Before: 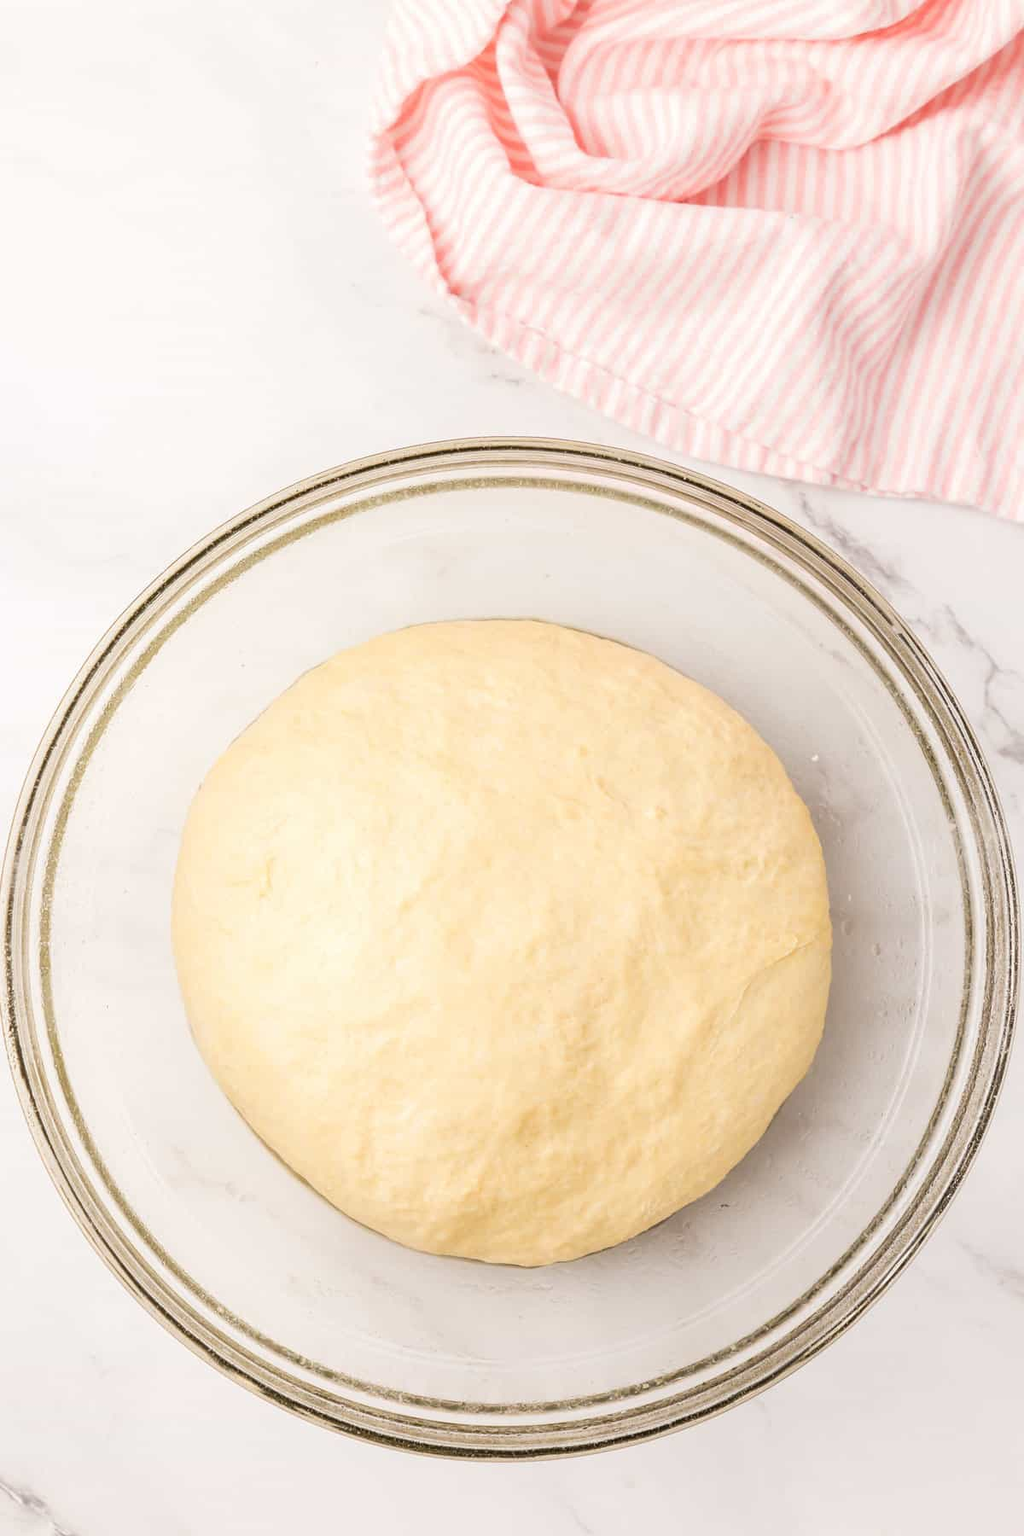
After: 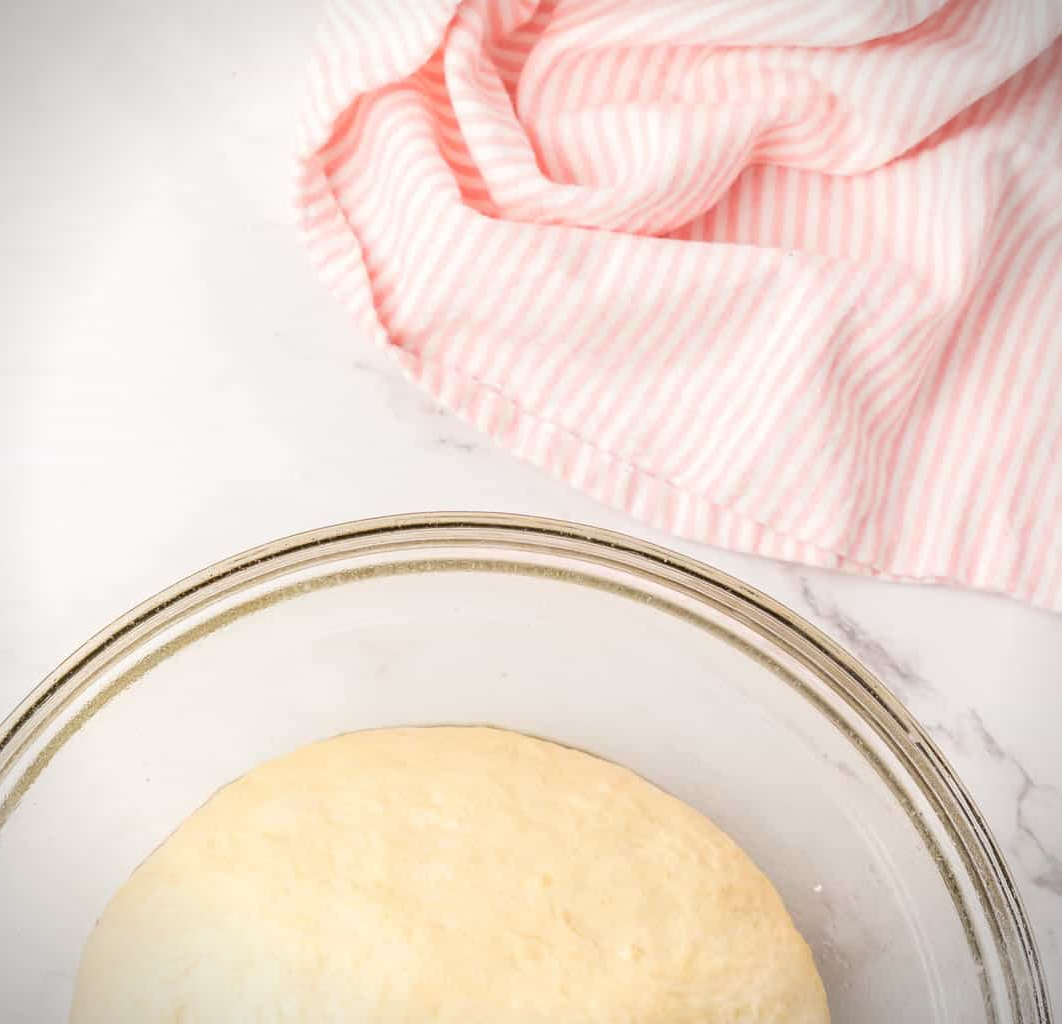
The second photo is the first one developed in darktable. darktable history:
vignetting: fall-off start 91.8%
crop and rotate: left 11.463%, bottom 43.058%
